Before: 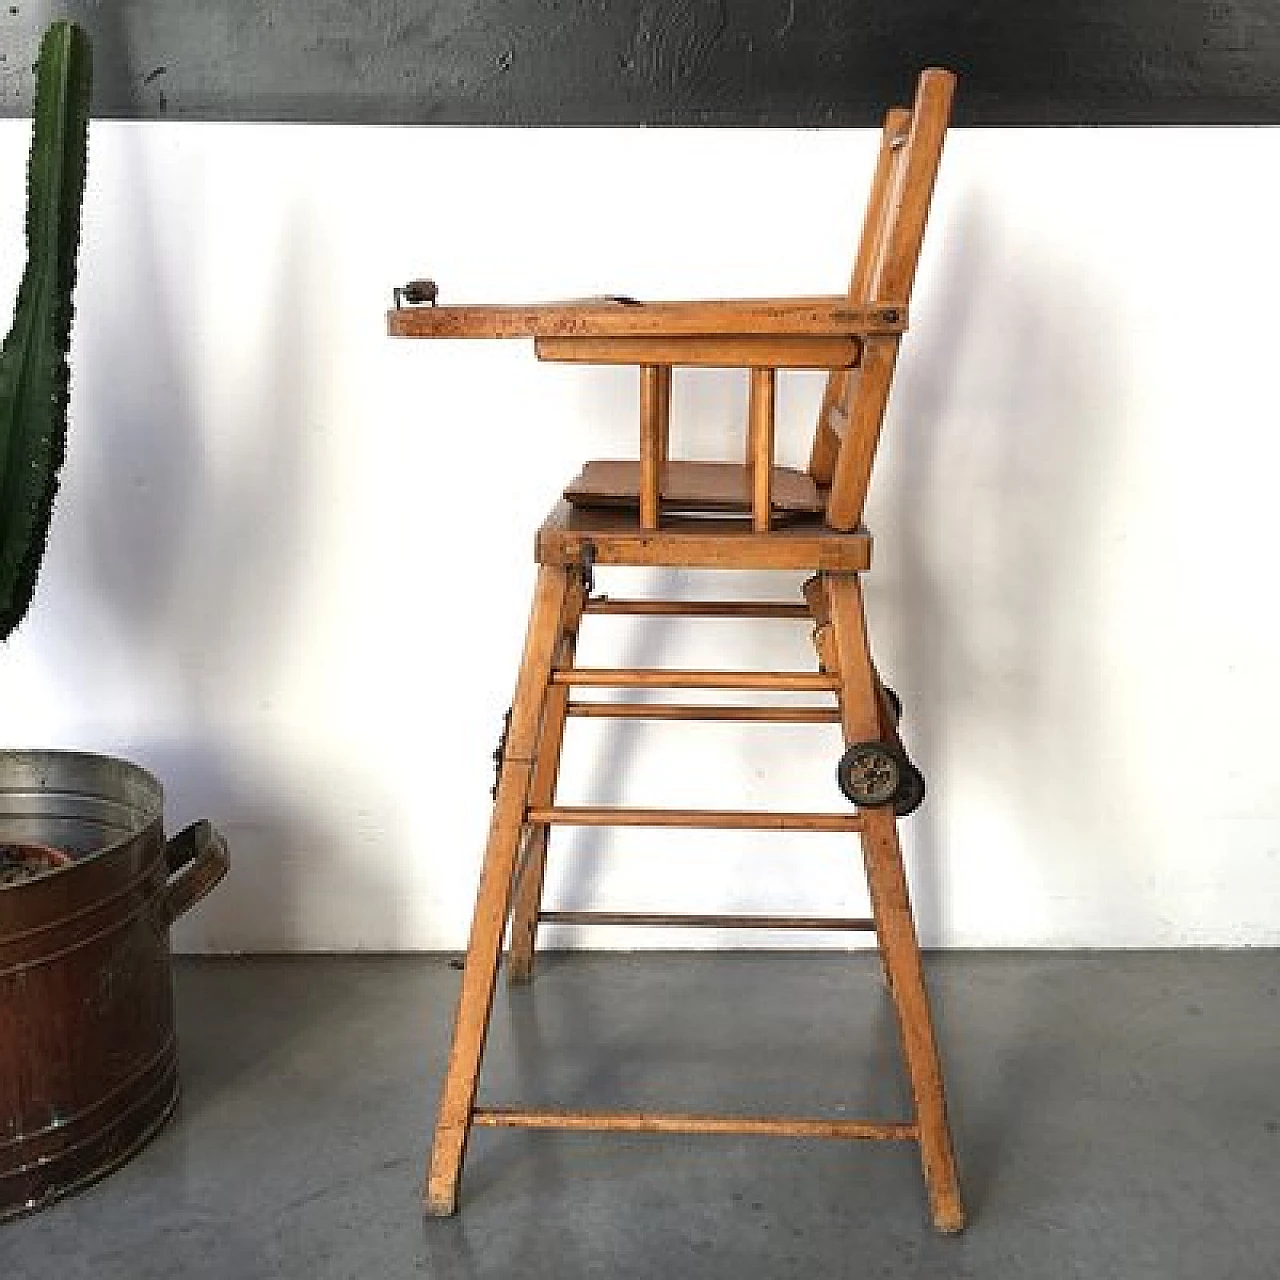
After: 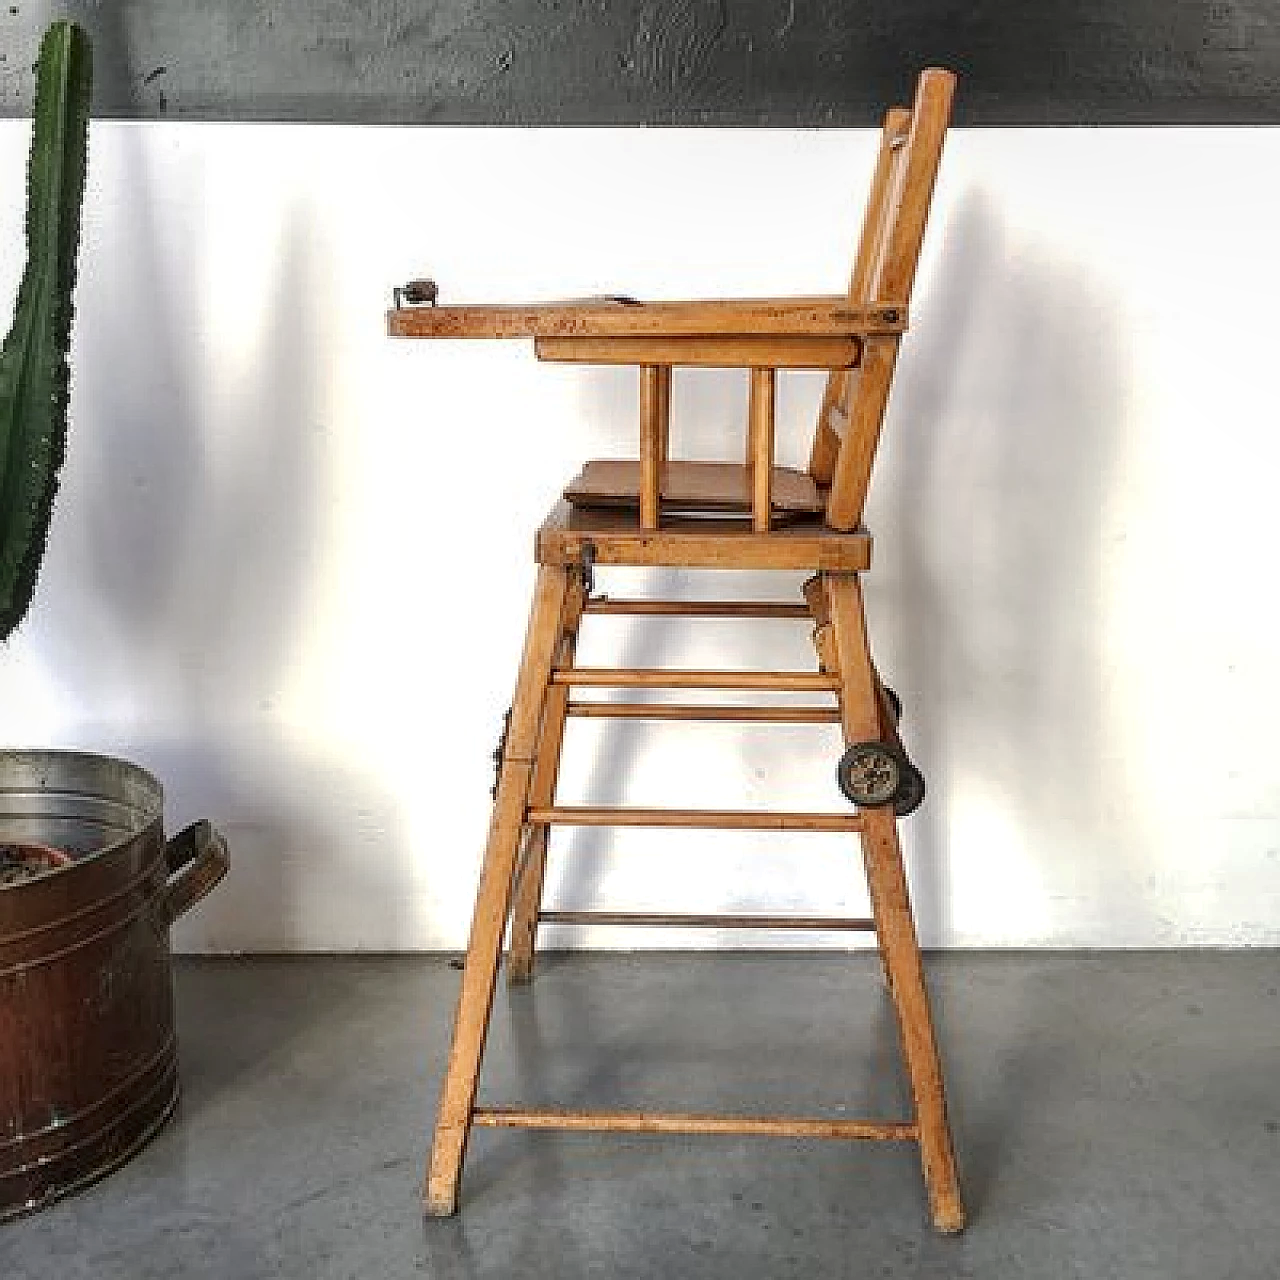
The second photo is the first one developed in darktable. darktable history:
local contrast: on, module defaults
base curve: curves: ch0 [(0, 0) (0.235, 0.266) (0.503, 0.496) (0.786, 0.72) (1, 1)], preserve colors none
